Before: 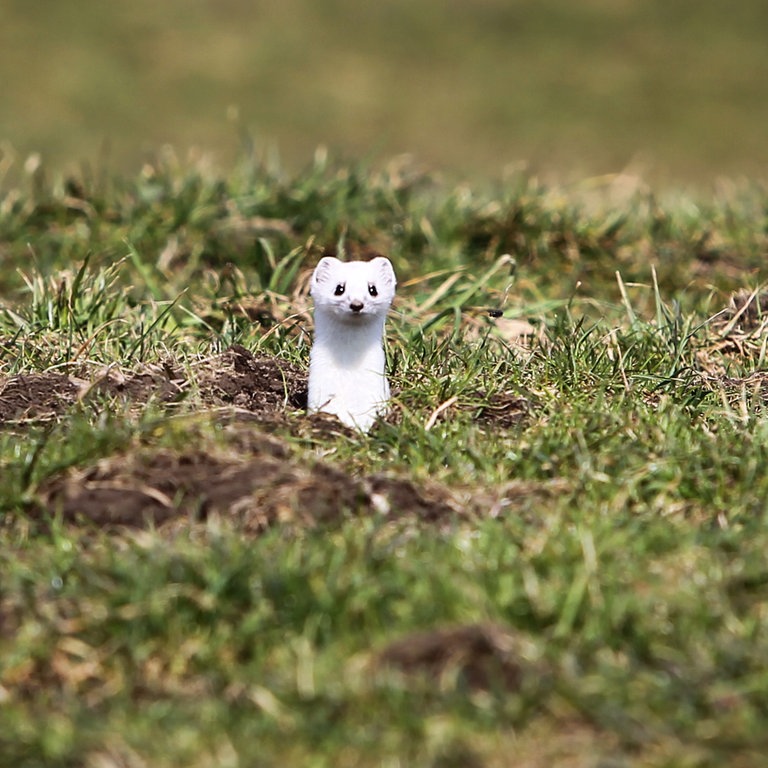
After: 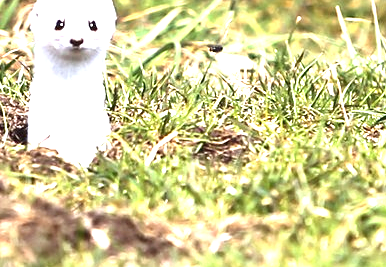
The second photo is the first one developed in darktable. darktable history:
crop: left 36.531%, top 34.537%, right 13.127%, bottom 30.691%
exposure: black level correction 0, exposure 1.741 EV, compensate highlight preservation false
